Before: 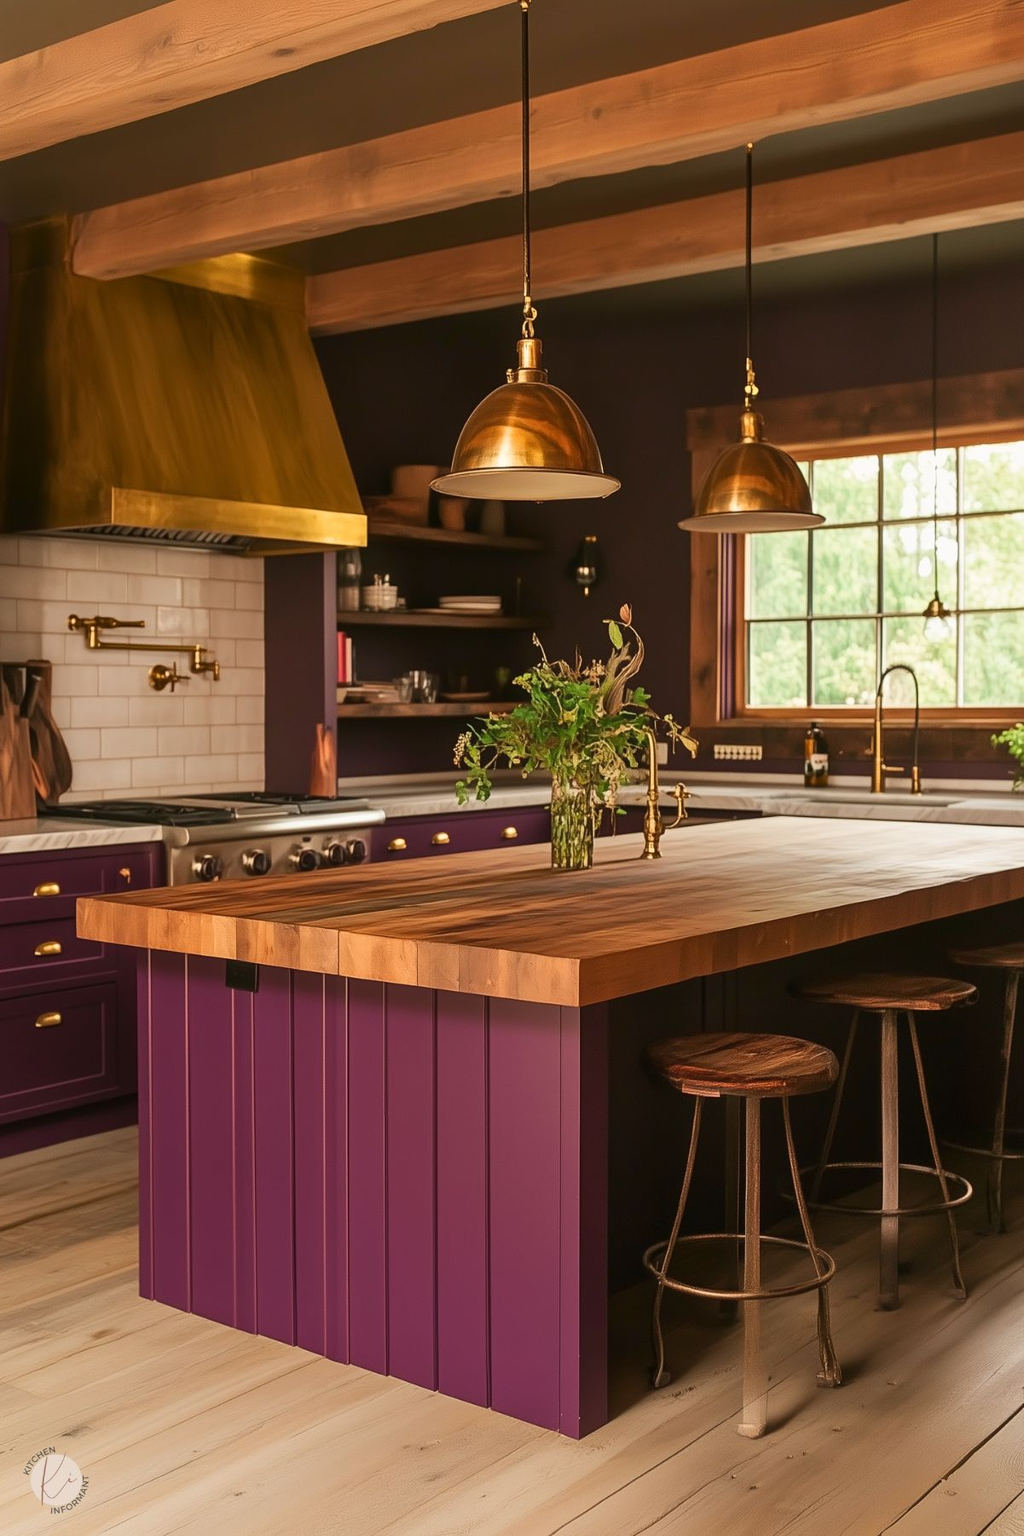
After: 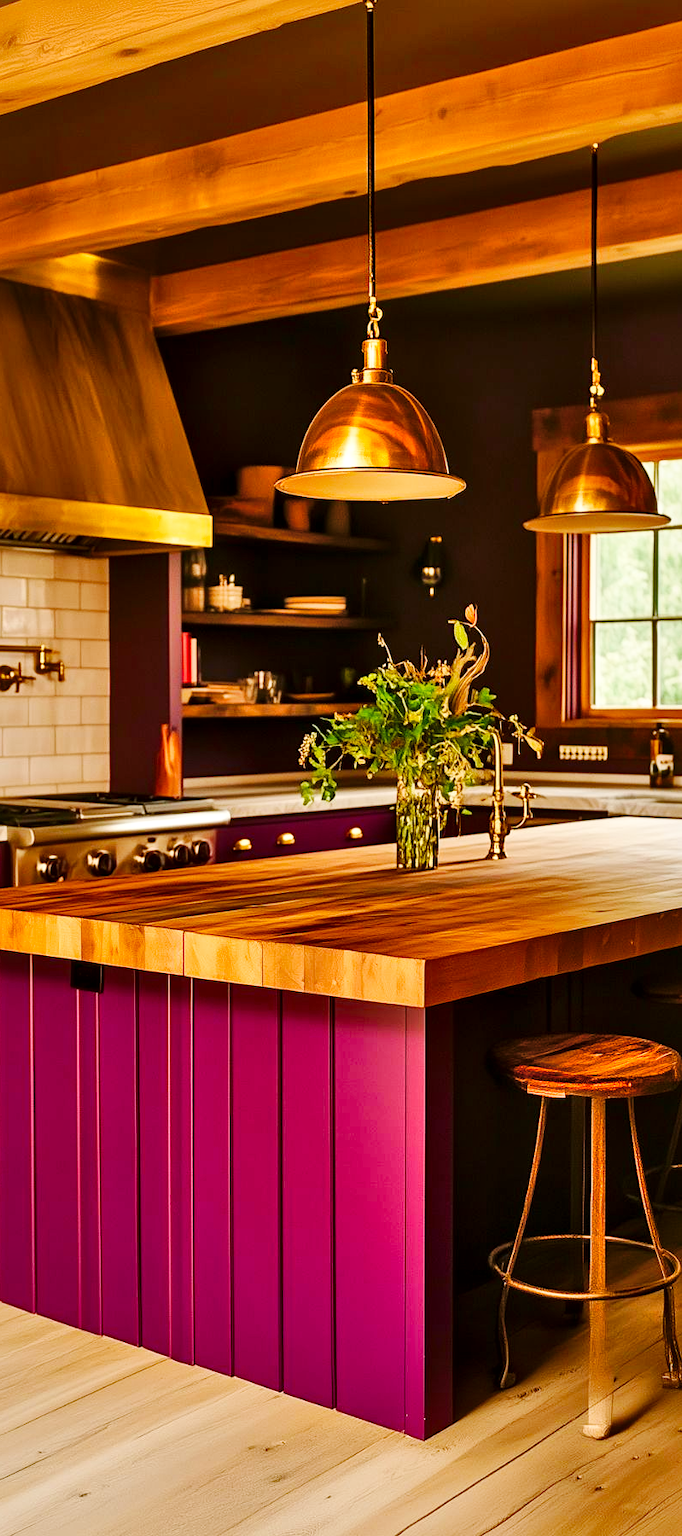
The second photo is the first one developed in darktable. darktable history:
exposure: exposure -0.142 EV, compensate exposure bias true, compensate highlight preservation false
crop and rotate: left 15.193%, right 18.116%
local contrast: mode bilateral grid, contrast 25, coarseness 48, detail 151%, midtone range 0.2
shadows and highlights: low approximation 0.01, soften with gaussian
base curve: curves: ch0 [(0, 0) (0.032, 0.025) (0.121, 0.166) (0.206, 0.329) (0.605, 0.79) (1, 1)], preserve colors none
color balance rgb: perceptual saturation grading › global saturation 43.74%, perceptual saturation grading › highlights -50.357%, perceptual saturation grading › shadows 30.415%, global vibrance 20%
color calibration: gray › normalize channels true, illuminant same as pipeline (D50), adaptation none (bypass), x 0.332, y 0.334, temperature 5011.41 K, gamut compression 0.012
